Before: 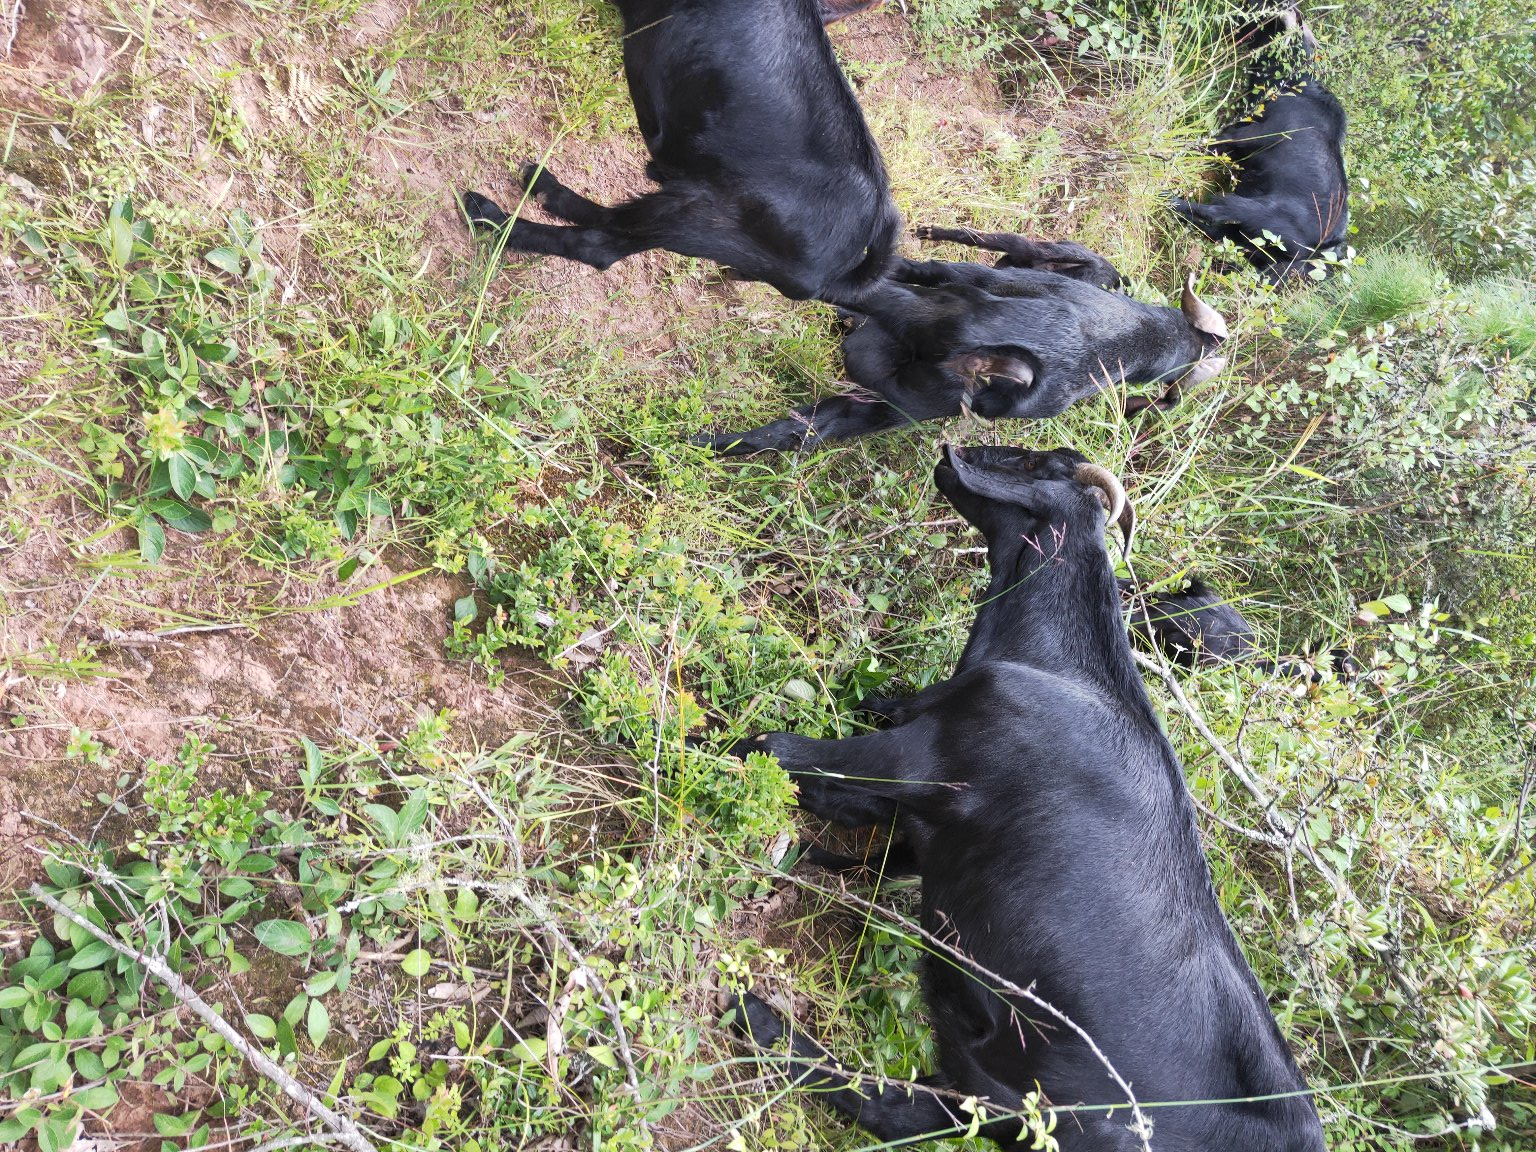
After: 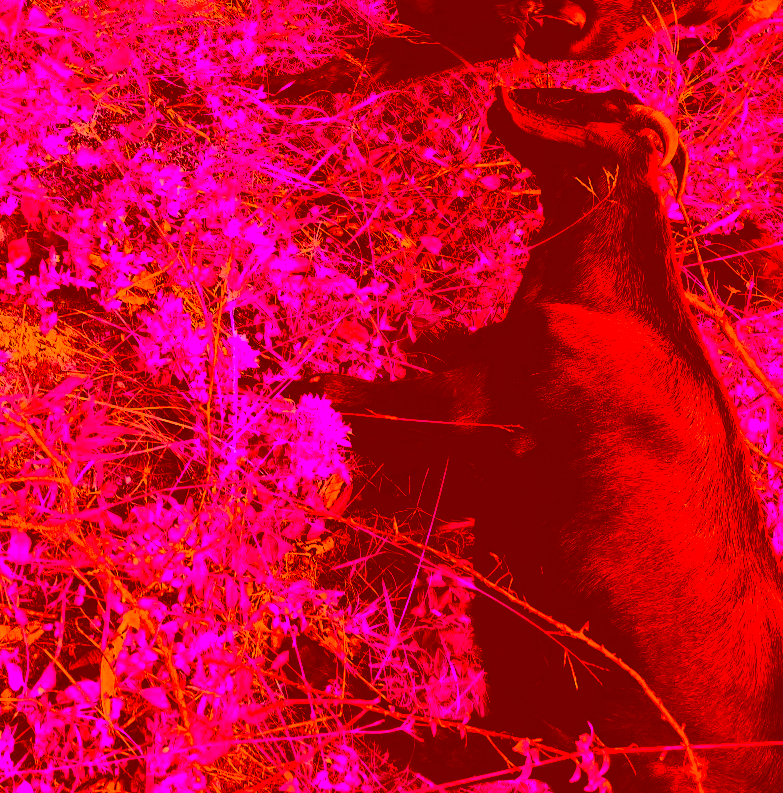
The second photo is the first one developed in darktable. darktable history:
filmic rgb: black relative exposure -5.08 EV, white relative exposure 3.96 EV, threshold 6 EV, hardness 2.9, contrast 1.299, enable highlight reconstruction true
color correction: highlights a* -39.62, highlights b* -39.91, shadows a* -39.61, shadows b* -39.29, saturation -2.97
crop and rotate: left 29.125%, top 31.126%, right 19.849%
local contrast: mode bilateral grid, contrast 24, coarseness 61, detail 151%, midtone range 0.2
contrast brightness saturation: contrast 0.245, brightness -0.221, saturation 0.14
